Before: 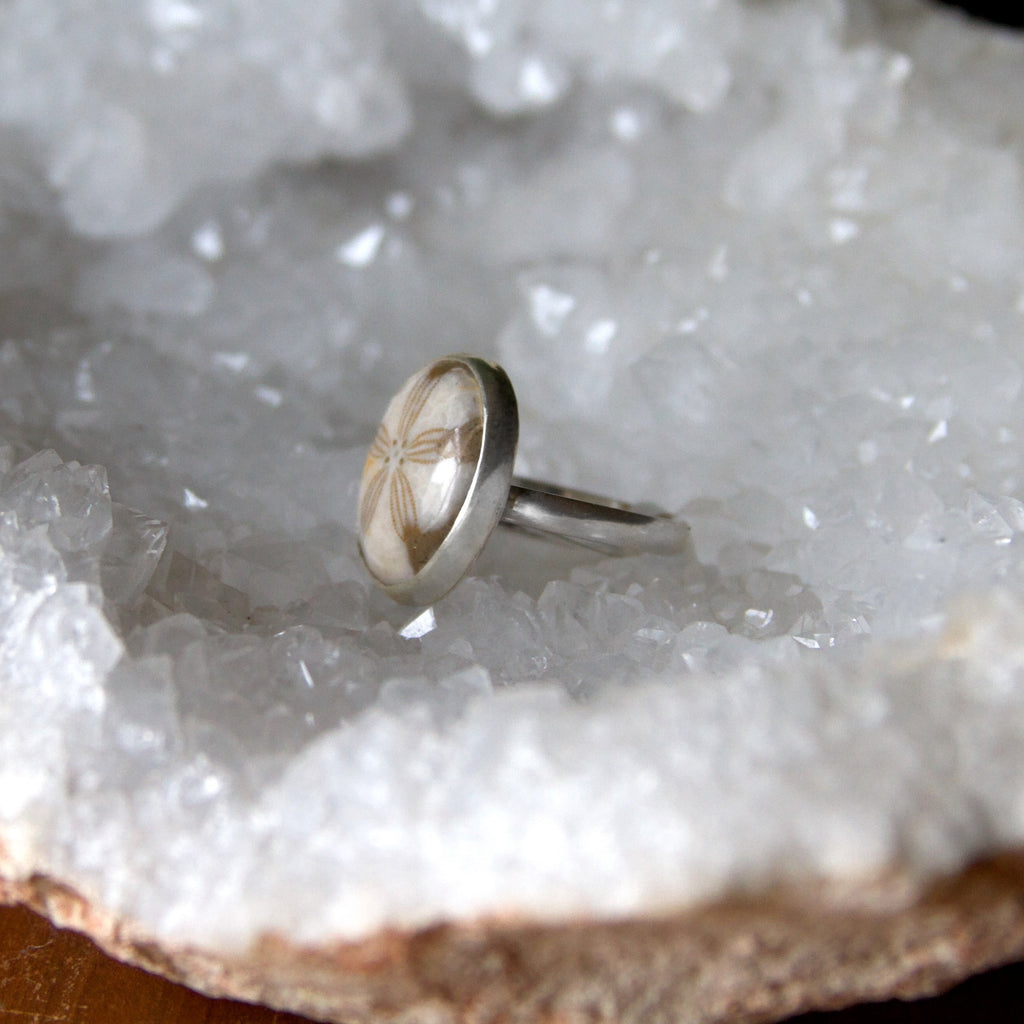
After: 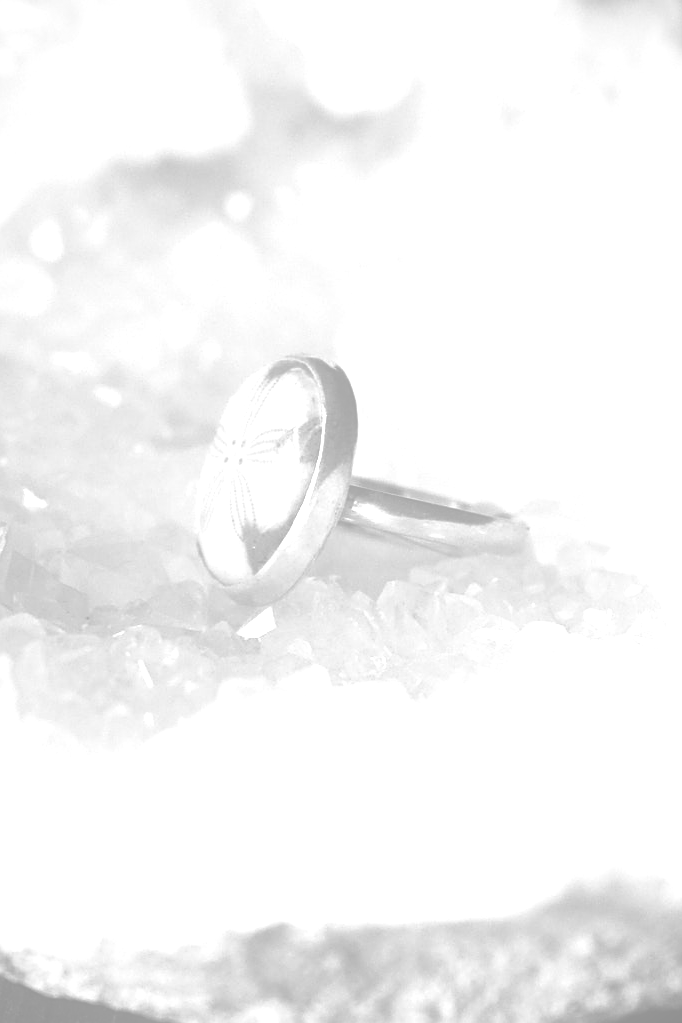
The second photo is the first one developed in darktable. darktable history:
tone curve: curves: ch0 [(0, 0) (0.126, 0.061) (0.338, 0.285) (0.494, 0.518) (0.703, 0.762) (1, 1)]; ch1 [(0, 0) (0.364, 0.322) (0.443, 0.441) (0.5, 0.501) (0.55, 0.578) (1, 1)]; ch2 [(0, 0) (0.44, 0.424) (0.501, 0.499) (0.557, 0.564) (0.613, 0.682) (0.707, 0.746) (1, 1)], color space Lab, independent channels, preserve colors none
vignetting: fall-off start 91.19%
colorize: hue 36°, saturation 71%, lightness 80.79%
exposure: exposure -1.468 EV, compensate highlight preservation false
crop and rotate: left 15.754%, right 17.579%
color balance rgb: linear chroma grading › shadows -10%, linear chroma grading › global chroma 20%, perceptual saturation grading › global saturation 15%, perceptual brilliance grading › global brilliance 30%, perceptual brilliance grading › highlights 12%, perceptual brilliance grading › mid-tones 24%, global vibrance 20%
monochrome: on, module defaults
sharpen: on, module defaults
